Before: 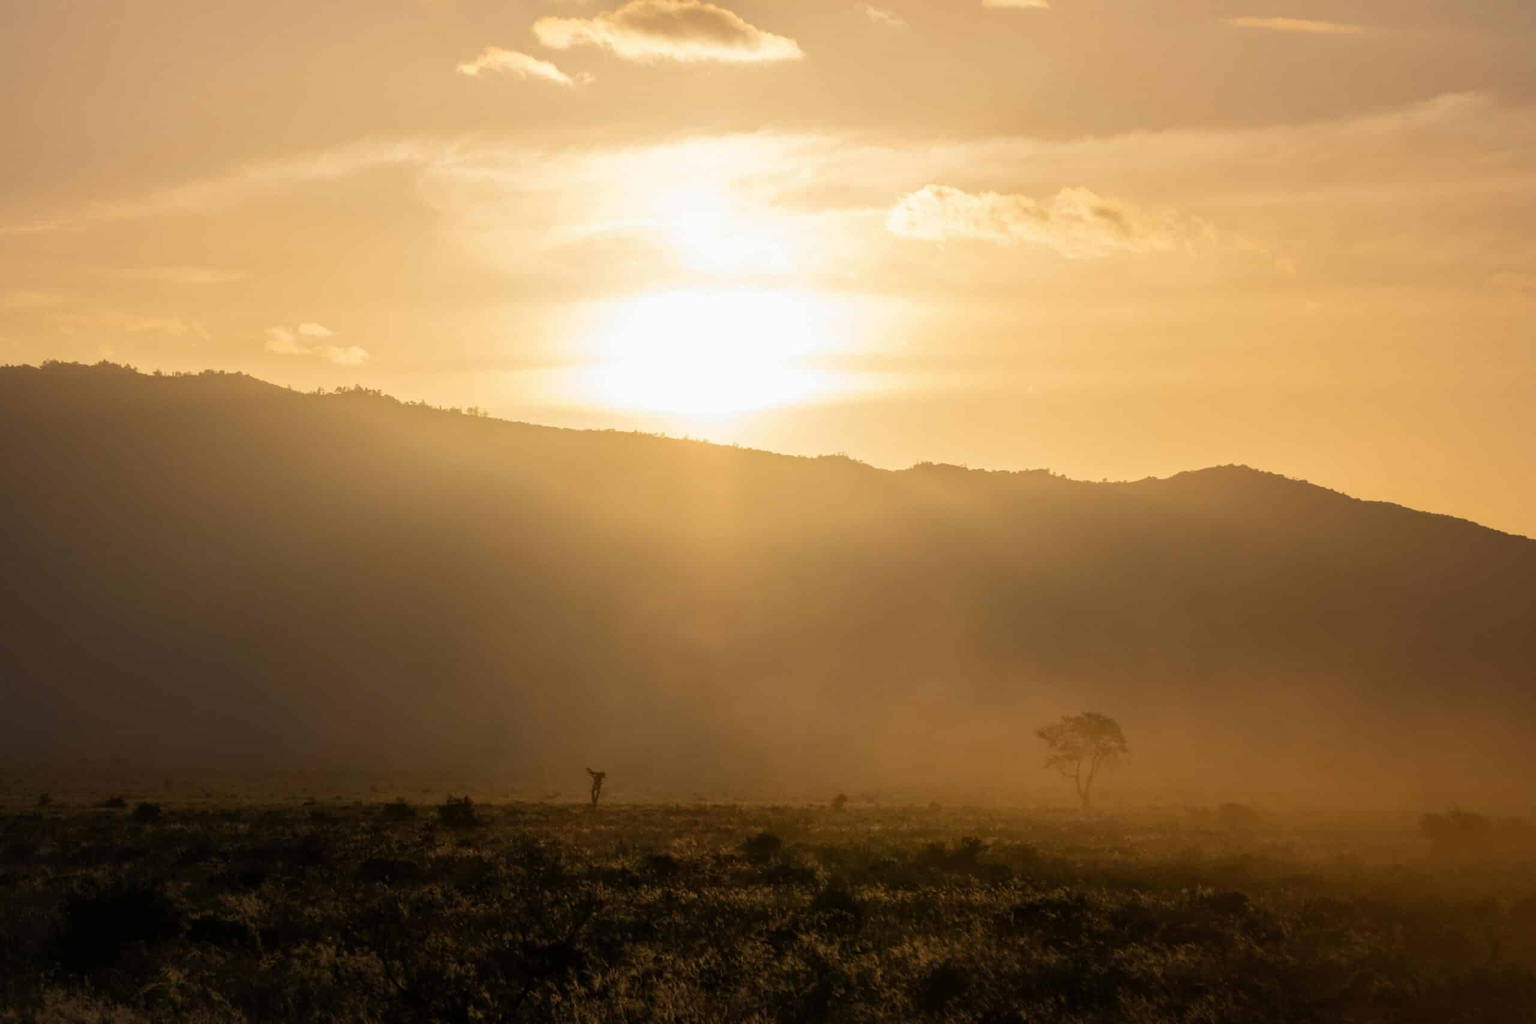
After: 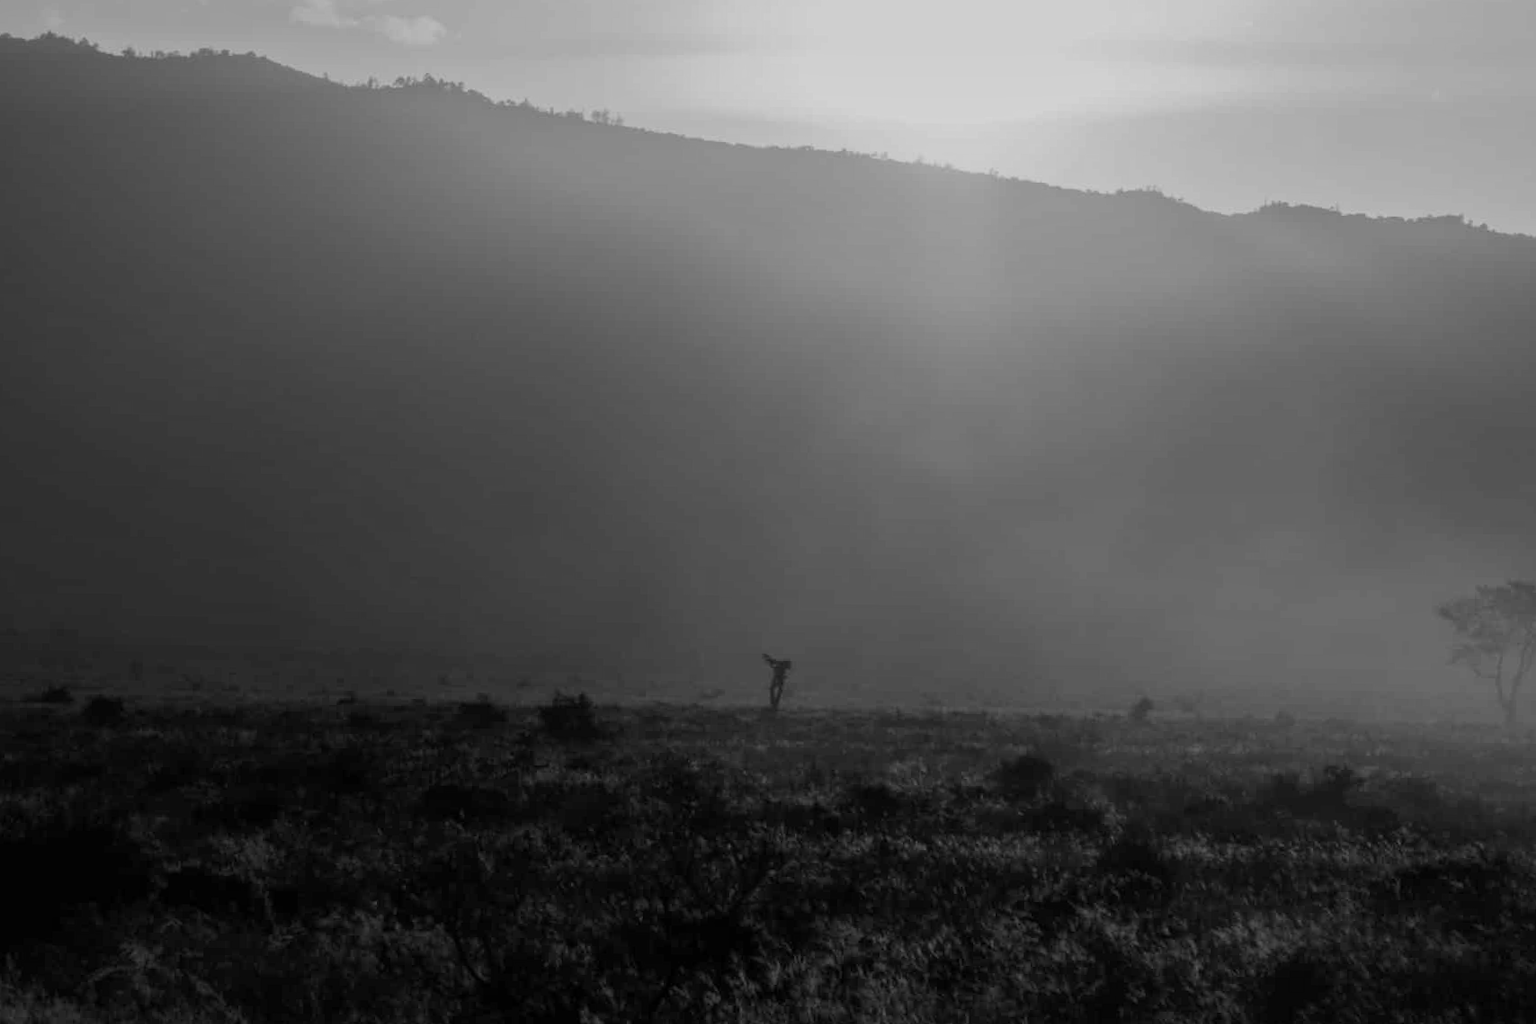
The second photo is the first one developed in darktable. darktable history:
color balance rgb: linear chroma grading › global chroma 15%, perceptual saturation grading › global saturation 30%
graduated density: on, module defaults
crop and rotate: angle -0.82°, left 3.85%, top 31.828%, right 27.992%
color correction: highlights a* 1.83, highlights b* 34.02, shadows a* -36.68, shadows b* -5.48
monochrome: a -35.87, b 49.73, size 1.7
